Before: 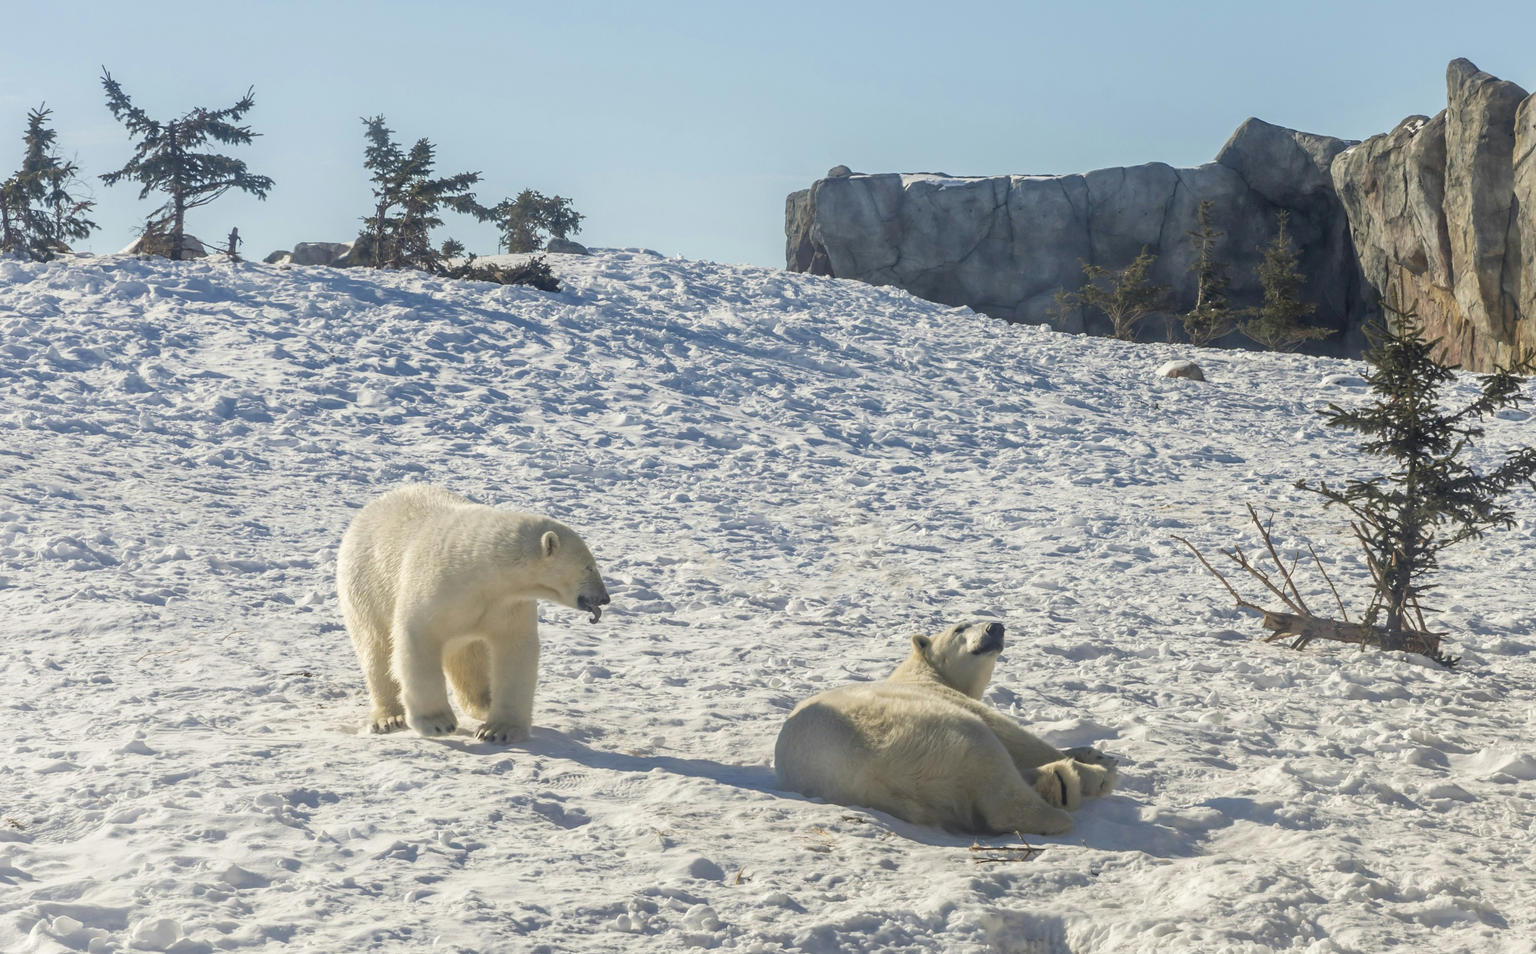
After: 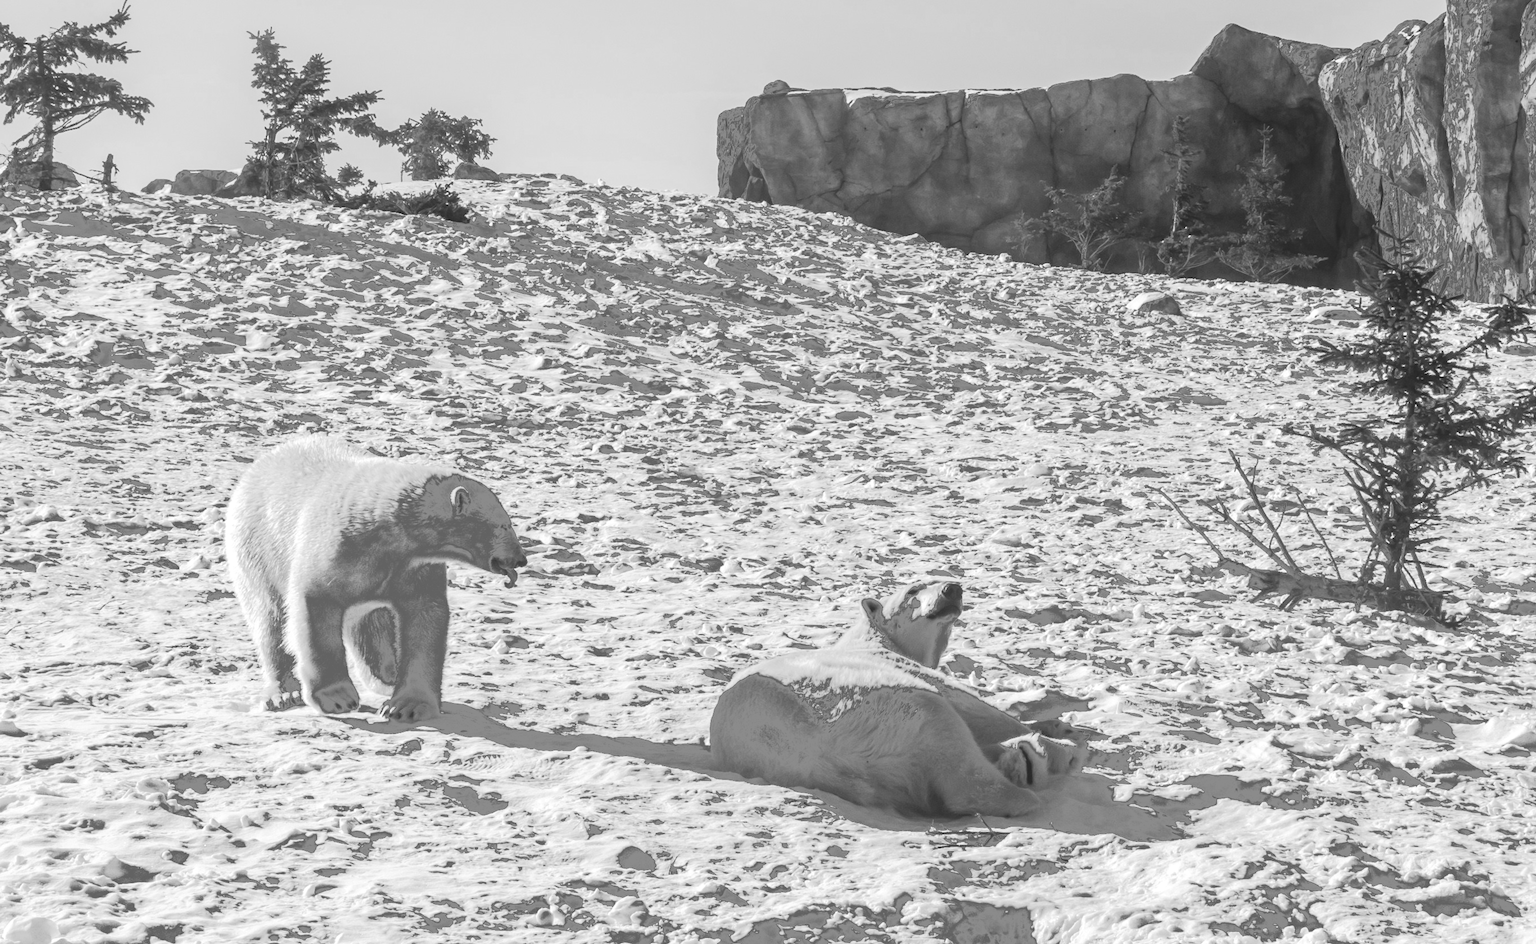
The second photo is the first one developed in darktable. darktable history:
white balance: emerald 1
rotate and perspective: rotation -0.45°, automatic cropping original format, crop left 0.008, crop right 0.992, crop top 0.012, crop bottom 0.988
monochrome: on, module defaults
crop and rotate: left 8.262%, top 9.226%
fill light: exposure -0.73 EV, center 0.69, width 2.2
exposure: black level correction 0, exposure 0.2 EV, compensate exposure bias true, compensate highlight preservation false
tone curve: curves: ch0 [(0, 0) (0.003, 0.126) (0.011, 0.129) (0.025, 0.129) (0.044, 0.136) (0.069, 0.145) (0.1, 0.162) (0.136, 0.182) (0.177, 0.211) (0.224, 0.254) (0.277, 0.307) (0.335, 0.366) (0.399, 0.441) (0.468, 0.533) (0.543, 0.624) (0.623, 0.702) (0.709, 0.774) (0.801, 0.835) (0.898, 0.904) (1, 1)], preserve colors none
color balance rgb: linear chroma grading › global chroma 6.48%, perceptual saturation grading › global saturation 12.96%, global vibrance 6.02%
